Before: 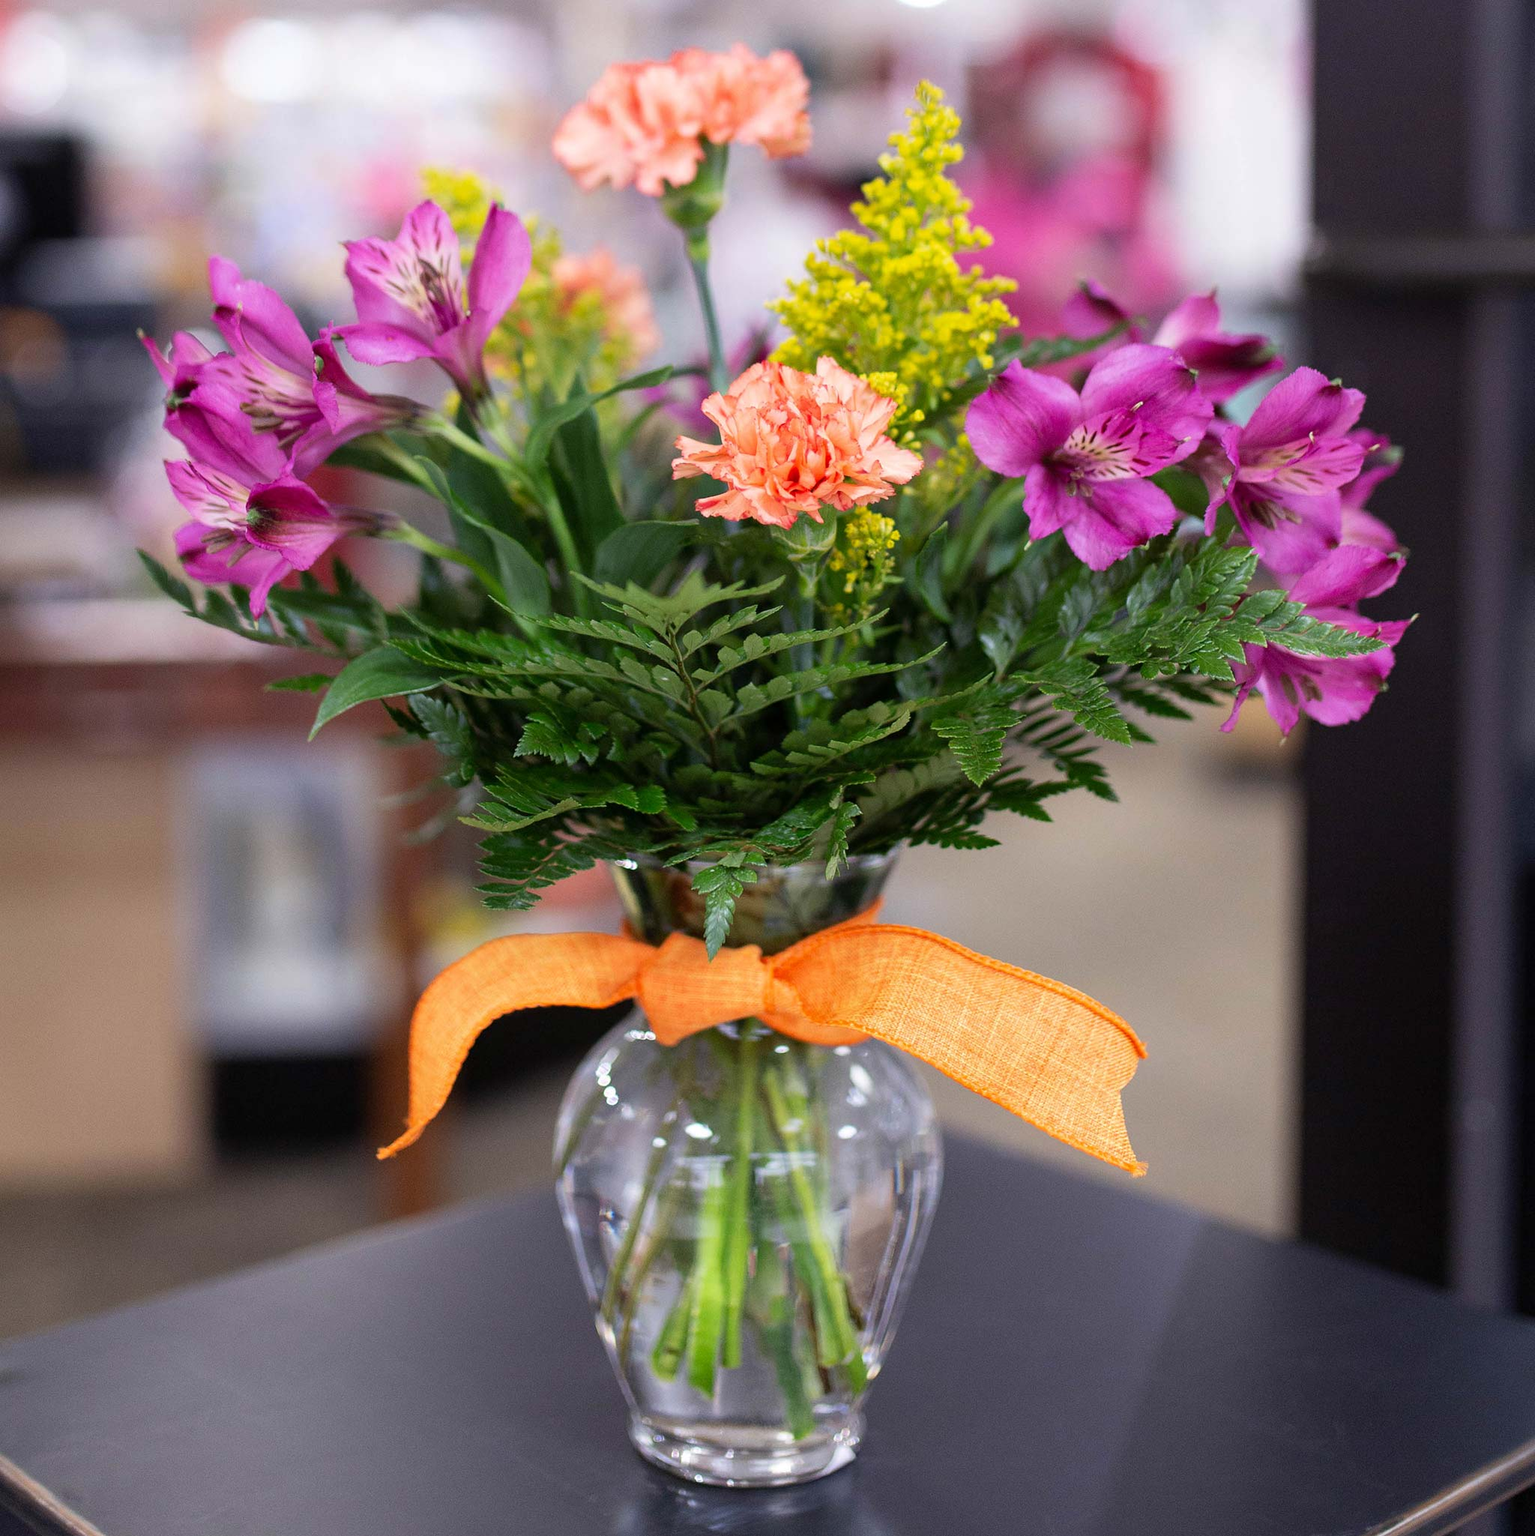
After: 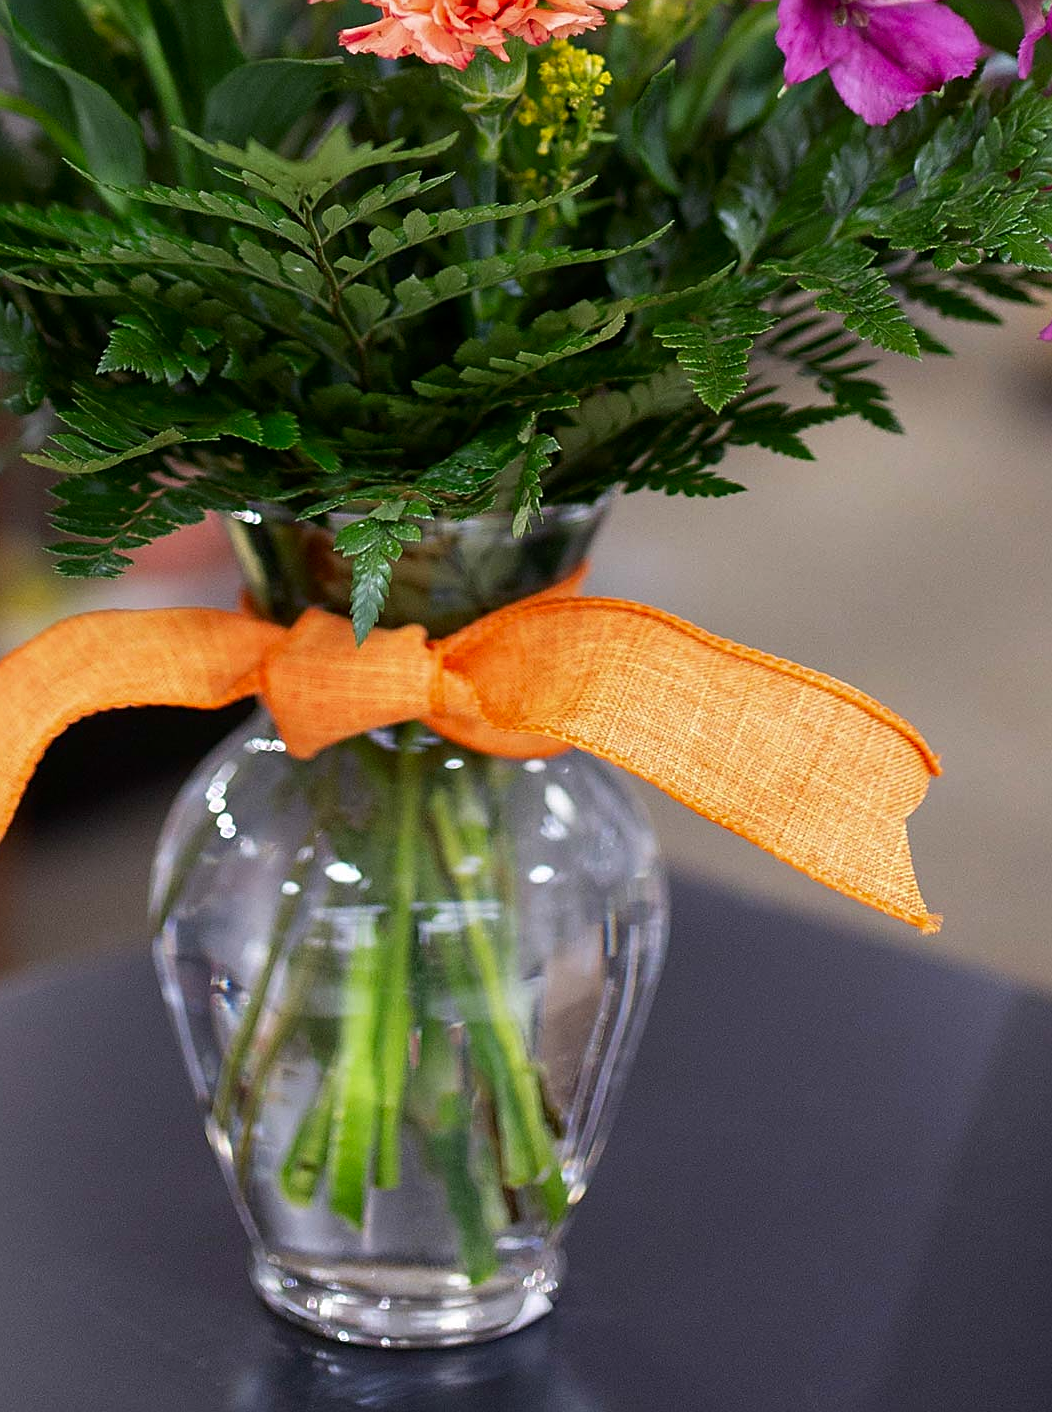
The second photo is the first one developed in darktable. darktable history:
contrast brightness saturation: brightness -0.088
crop and rotate: left 28.786%, top 31.064%, right 19.827%
sharpen: on, module defaults
